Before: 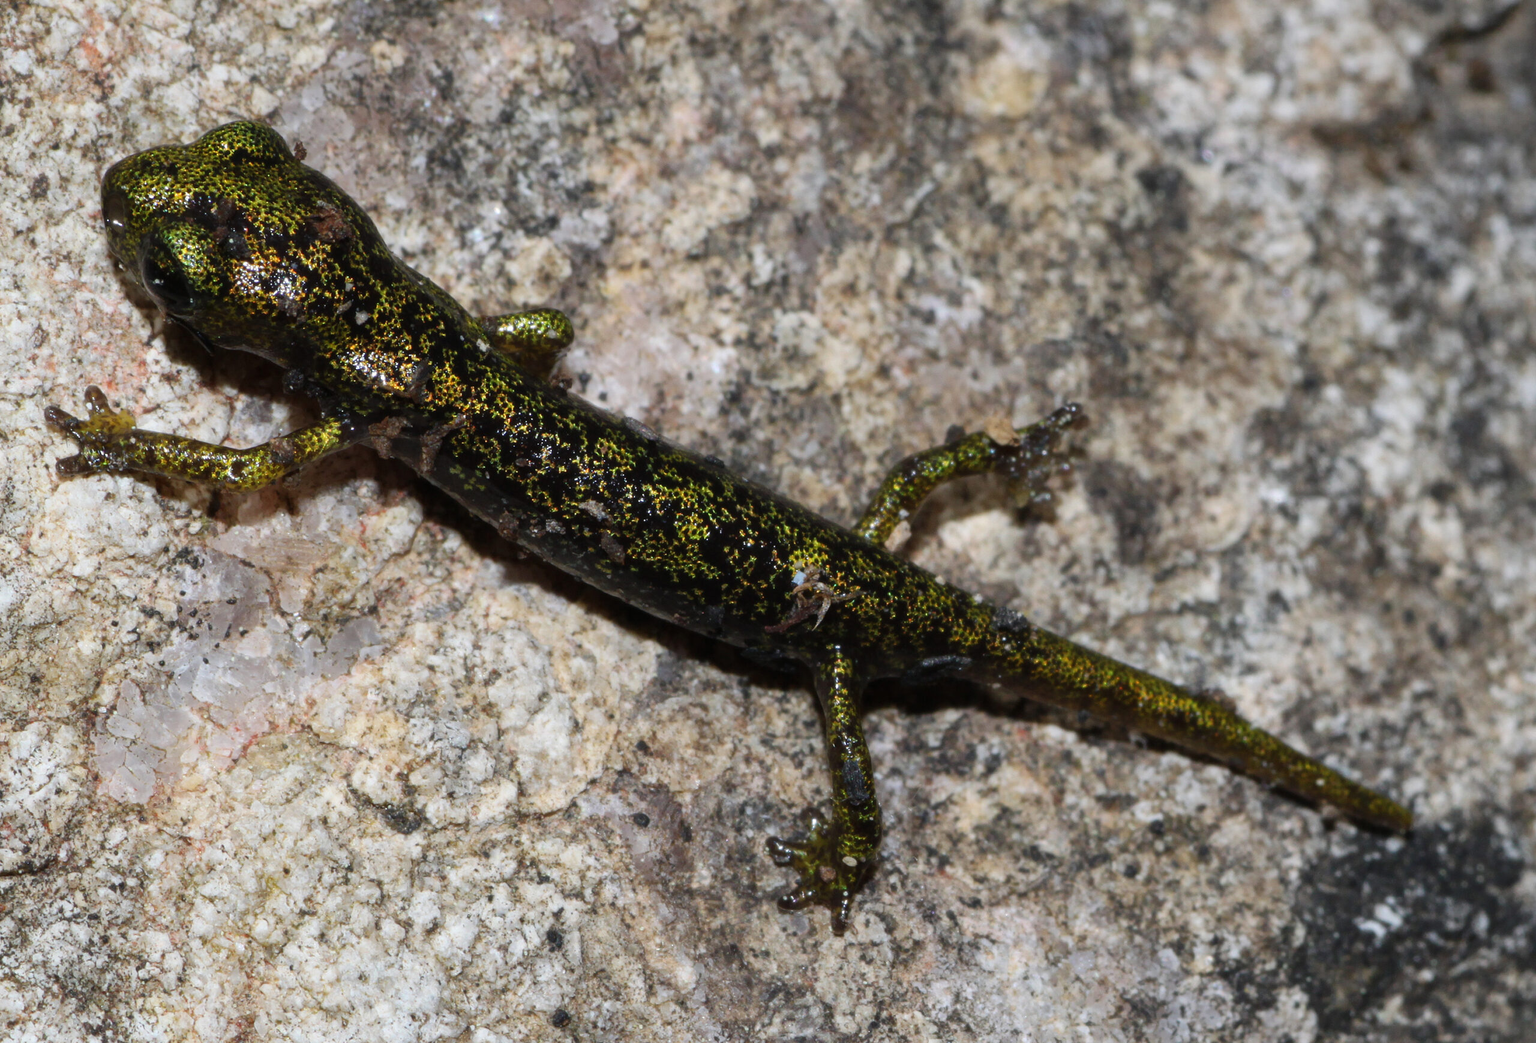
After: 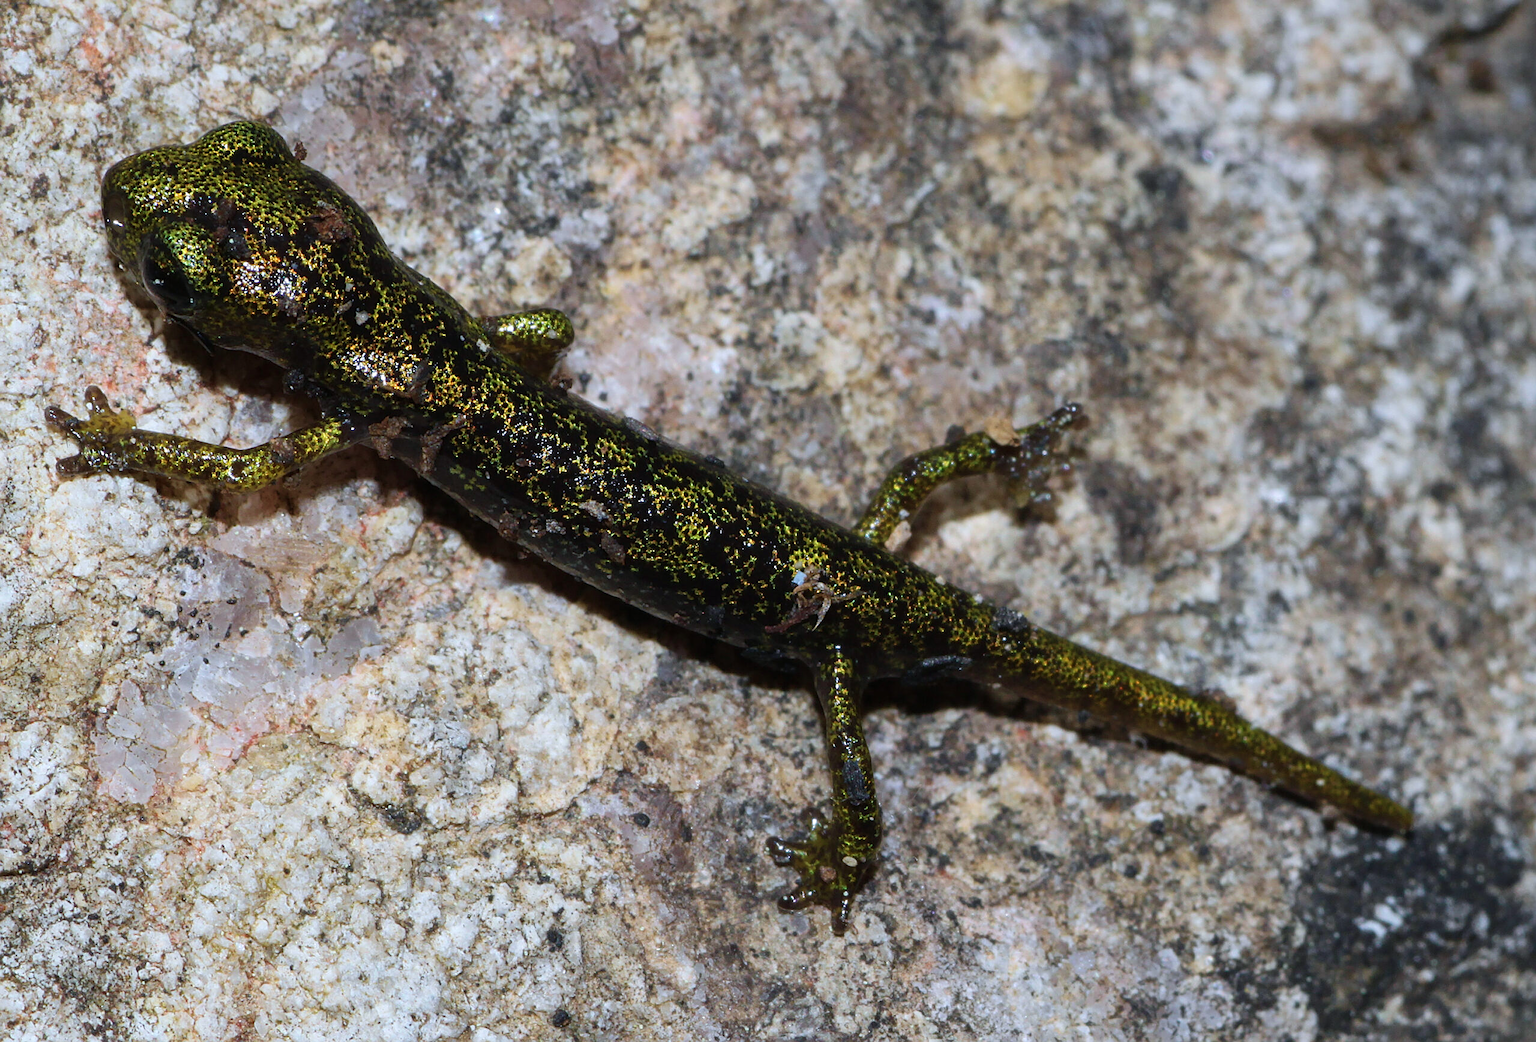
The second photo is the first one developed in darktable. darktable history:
color calibration: x 0.356, y 0.367, temperature 4667.19 K, saturation algorithm version 1 (2020)
velvia: on, module defaults
sharpen: on, module defaults
